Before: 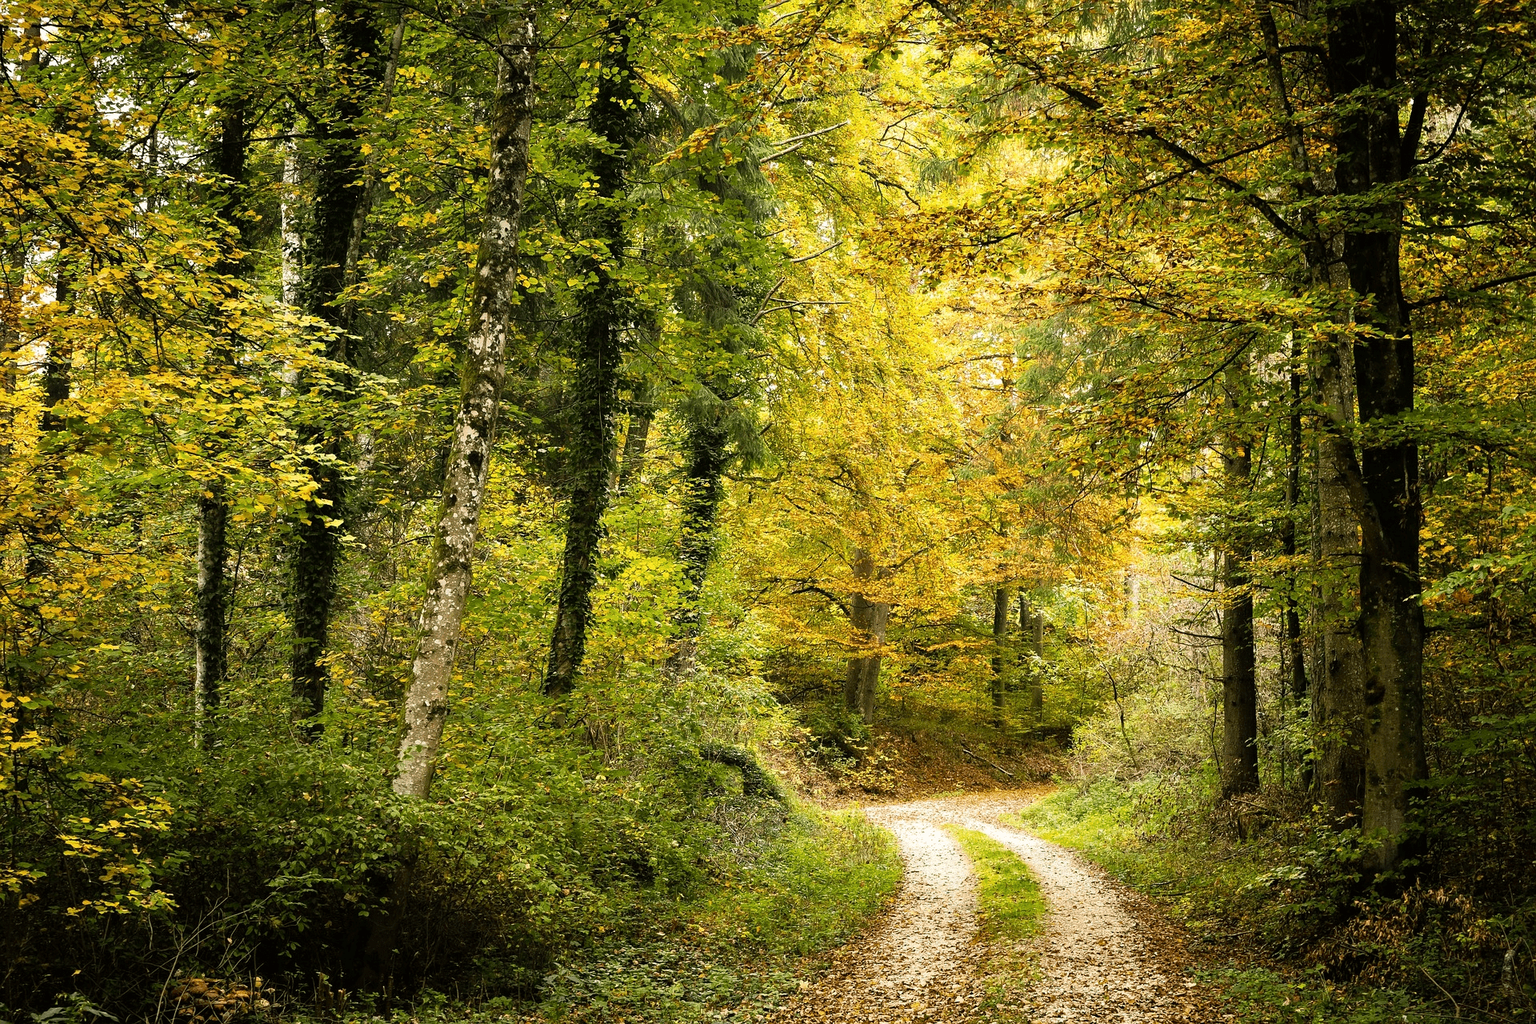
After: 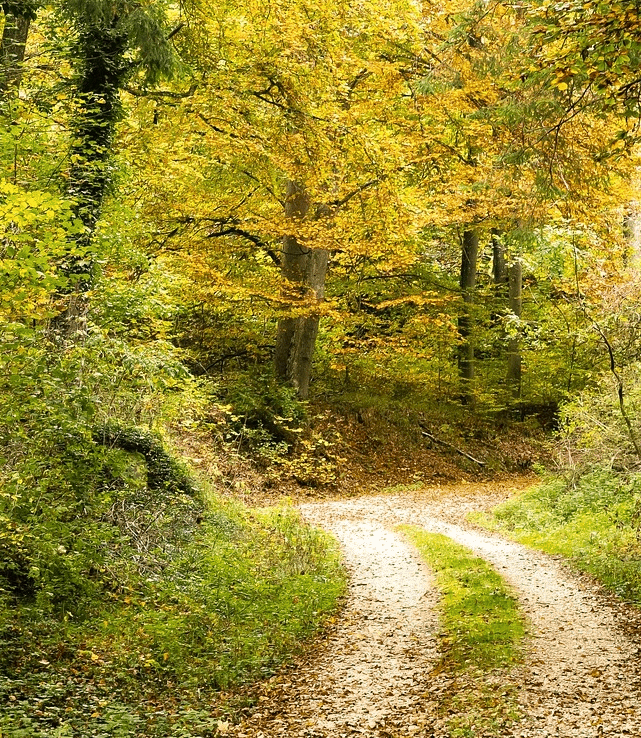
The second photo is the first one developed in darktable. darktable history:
crop: left 40.767%, top 39.507%, right 25.821%, bottom 2.798%
